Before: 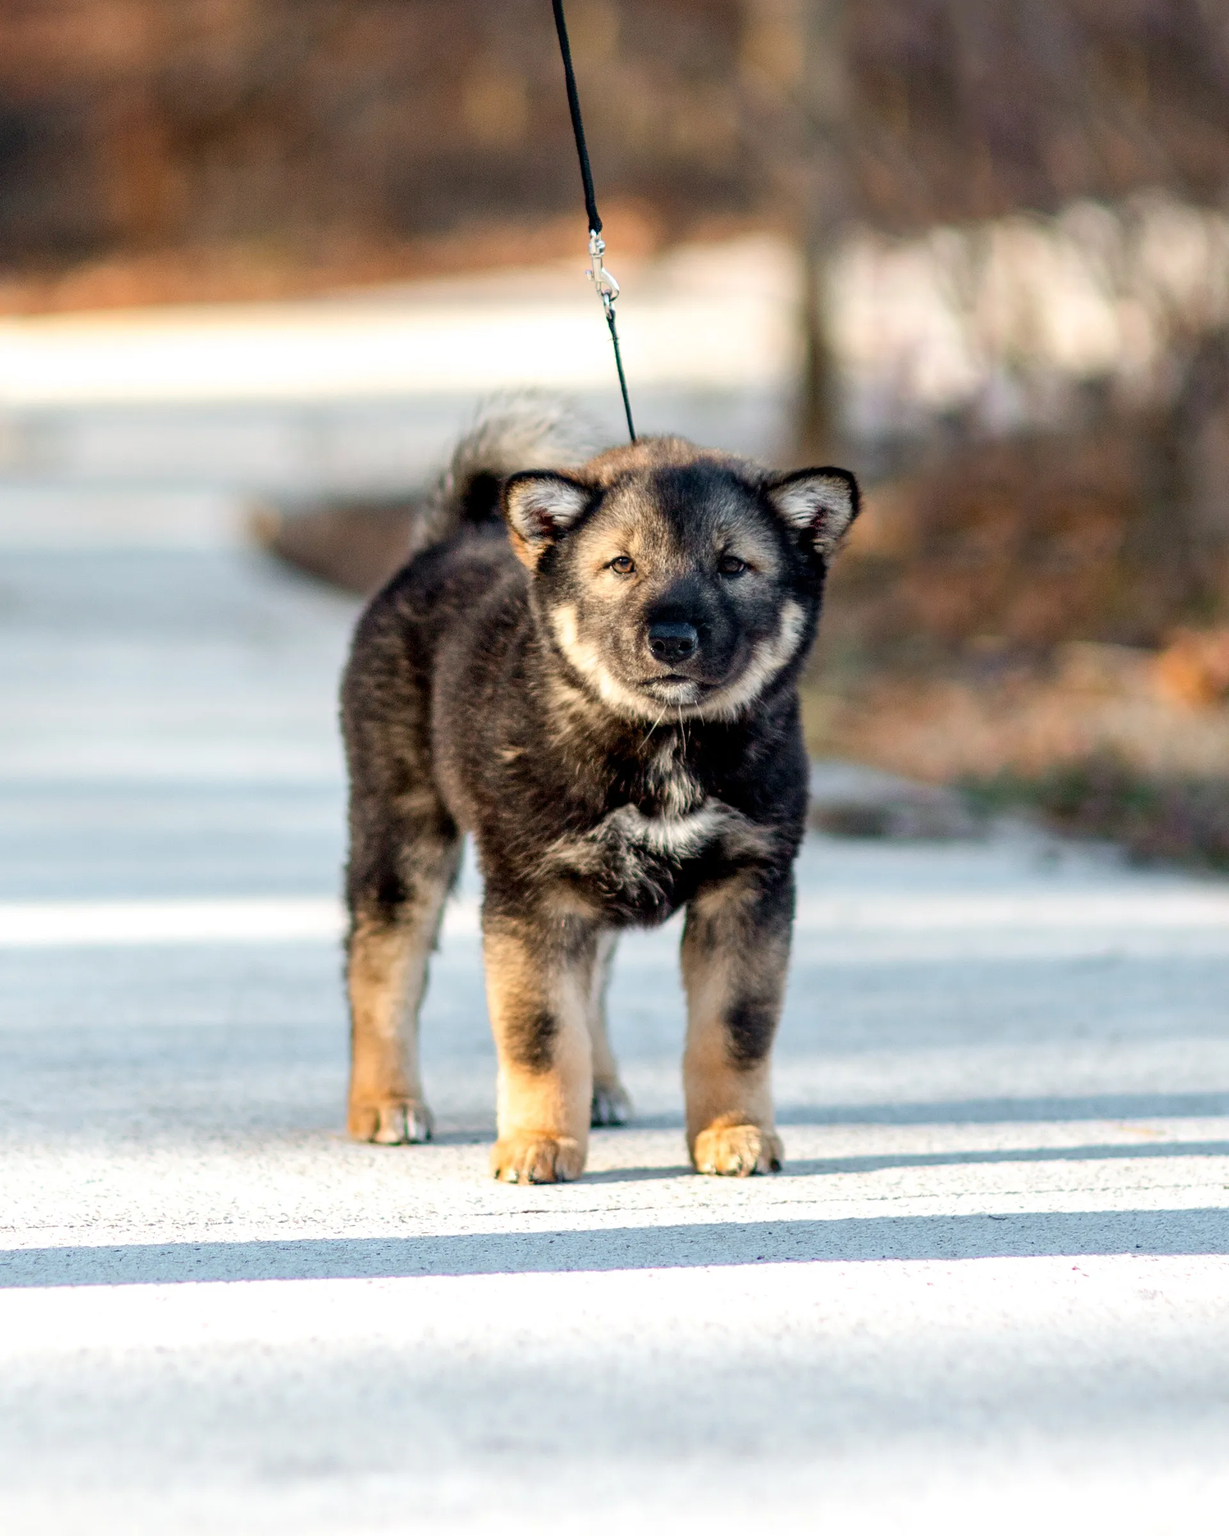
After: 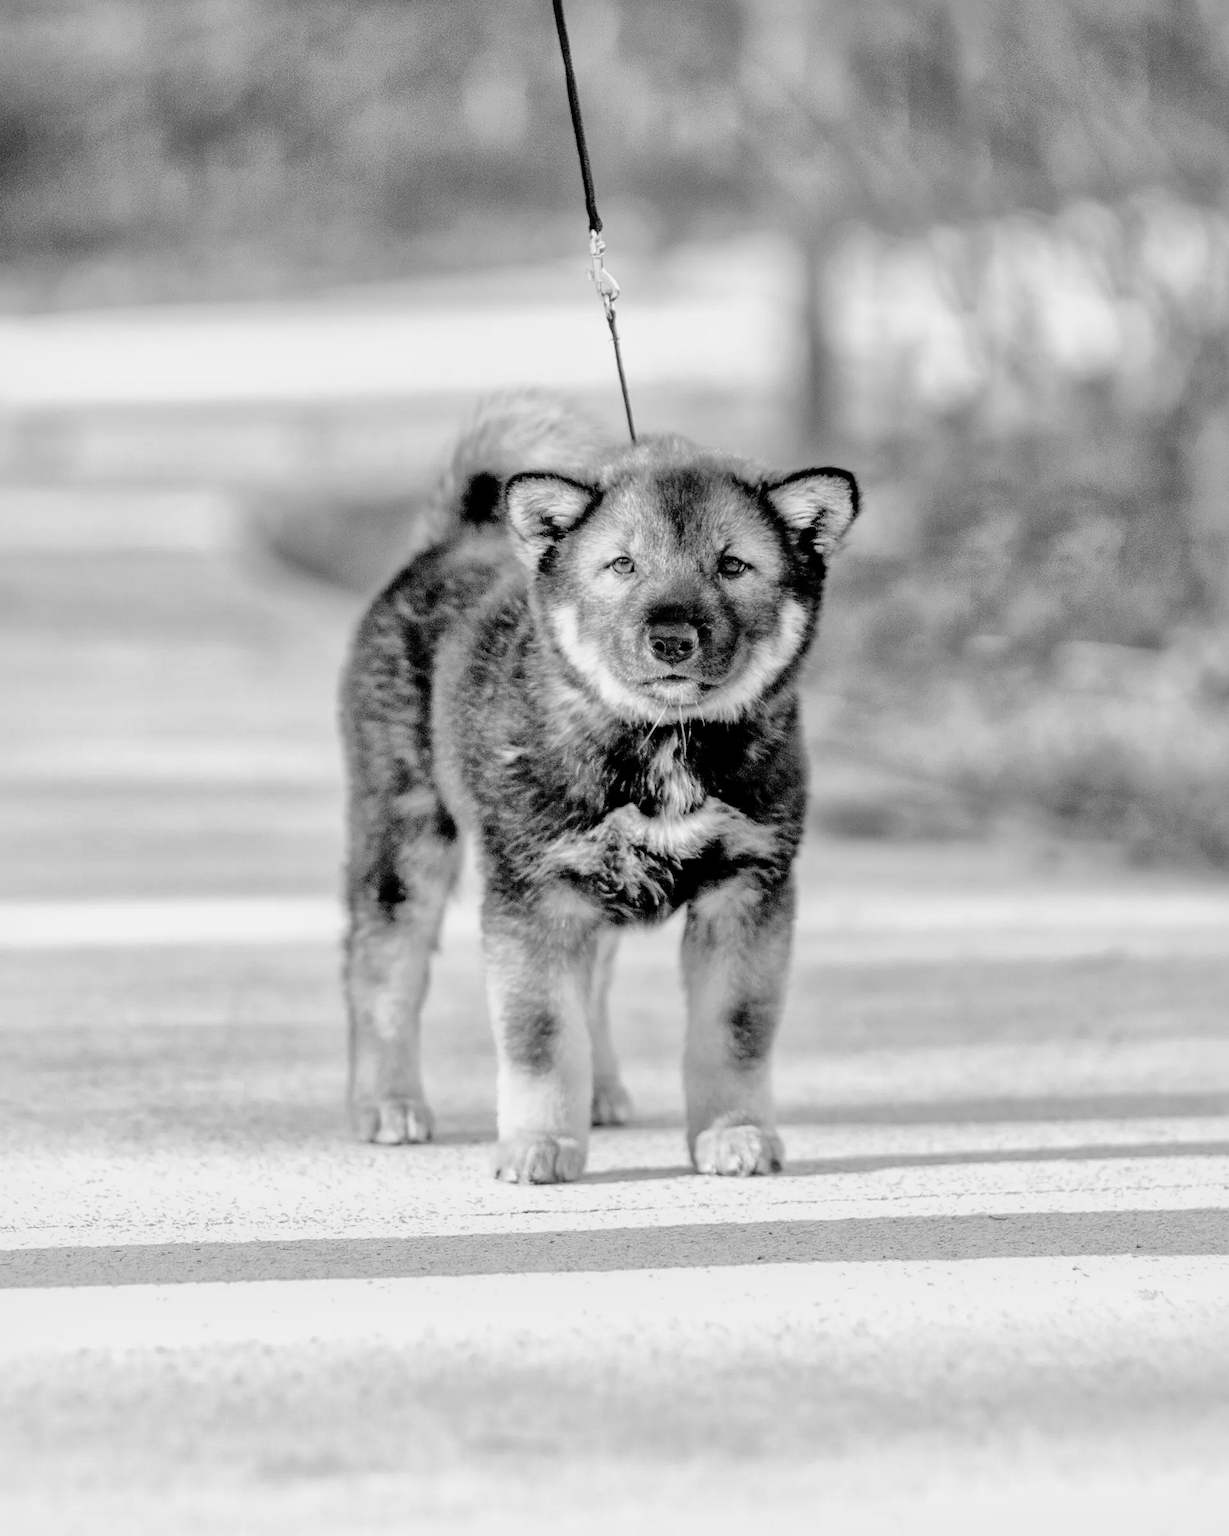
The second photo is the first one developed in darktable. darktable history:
tone equalizer: -7 EV 0.15 EV, -6 EV 0.6 EV, -5 EV 1.15 EV, -4 EV 1.33 EV, -3 EV 1.15 EV, -2 EV 0.6 EV, -1 EV 0.15 EV, mask exposure compensation -0.5 EV
global tonemap: drago (1, 100), detail 1
color balance rgb: perceptual saturation grading › global saturation 25%, perceptual brilliance grading › mid-tones 10%, perceptual brilliance grading › shadows 15%, global vibrance 20%
monochrome: a -74.22, b 78.2
exposure: exposure 0.178 EV, compensate exposure bias true, compensate highlight preservation false
